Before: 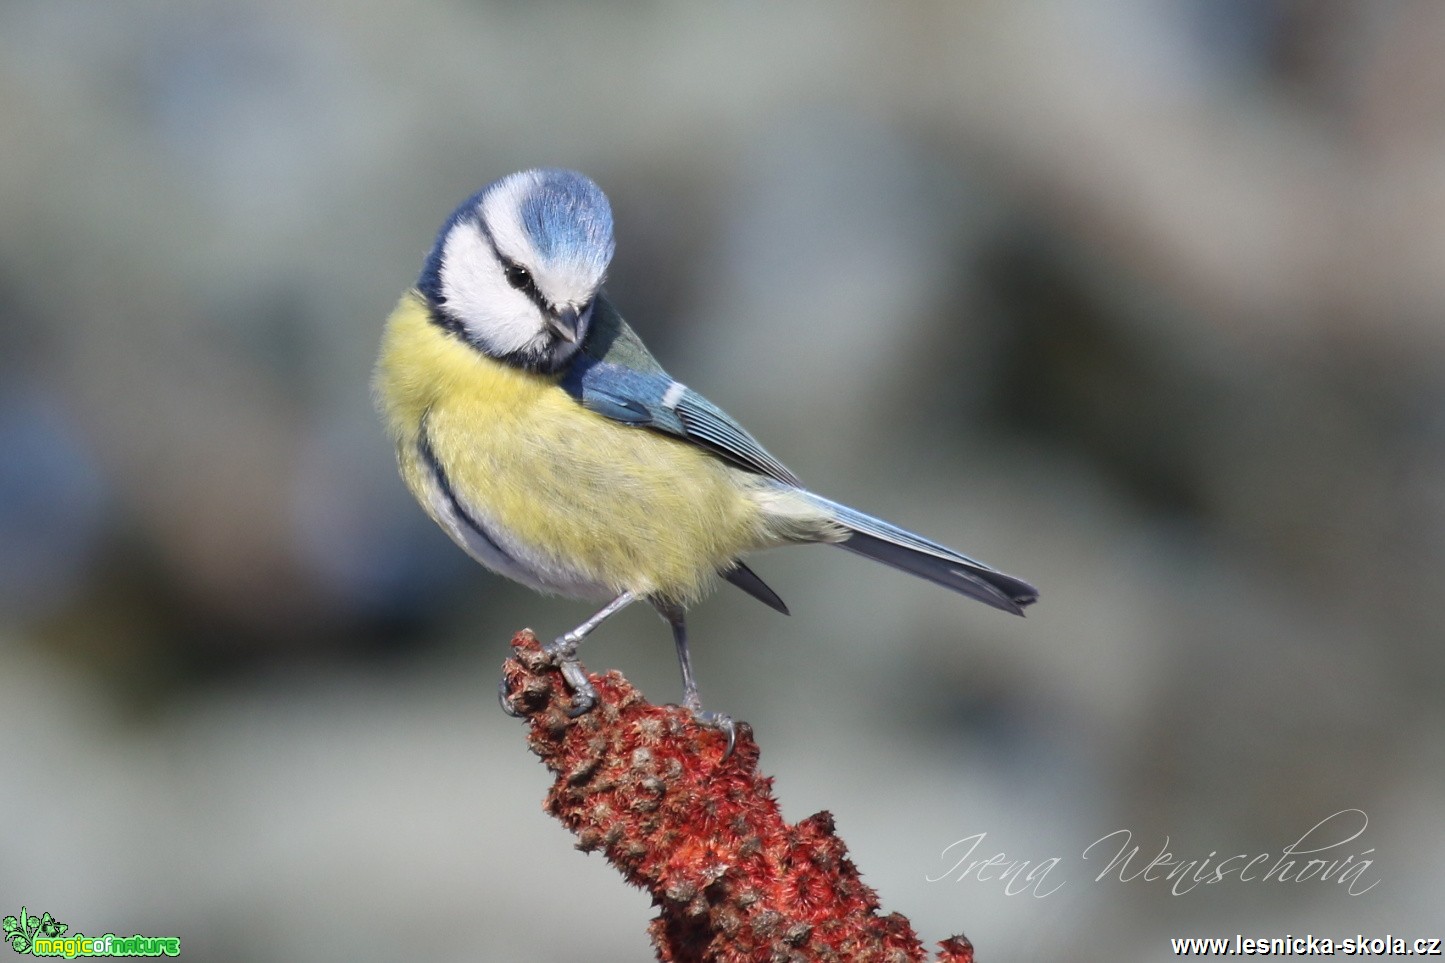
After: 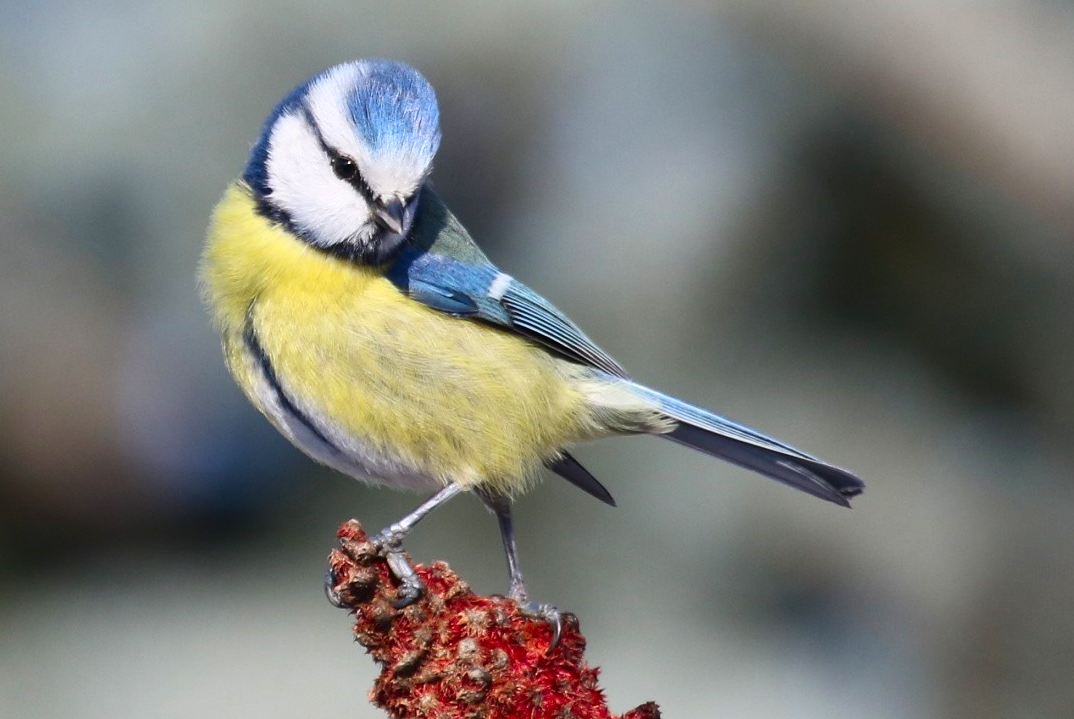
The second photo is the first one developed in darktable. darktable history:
contrast brightness saturation: contrast 0.169, saturation 0.312
crop and rotate: left 12.053%, top 11.386%, right 13.583%, bottom 13.892%
